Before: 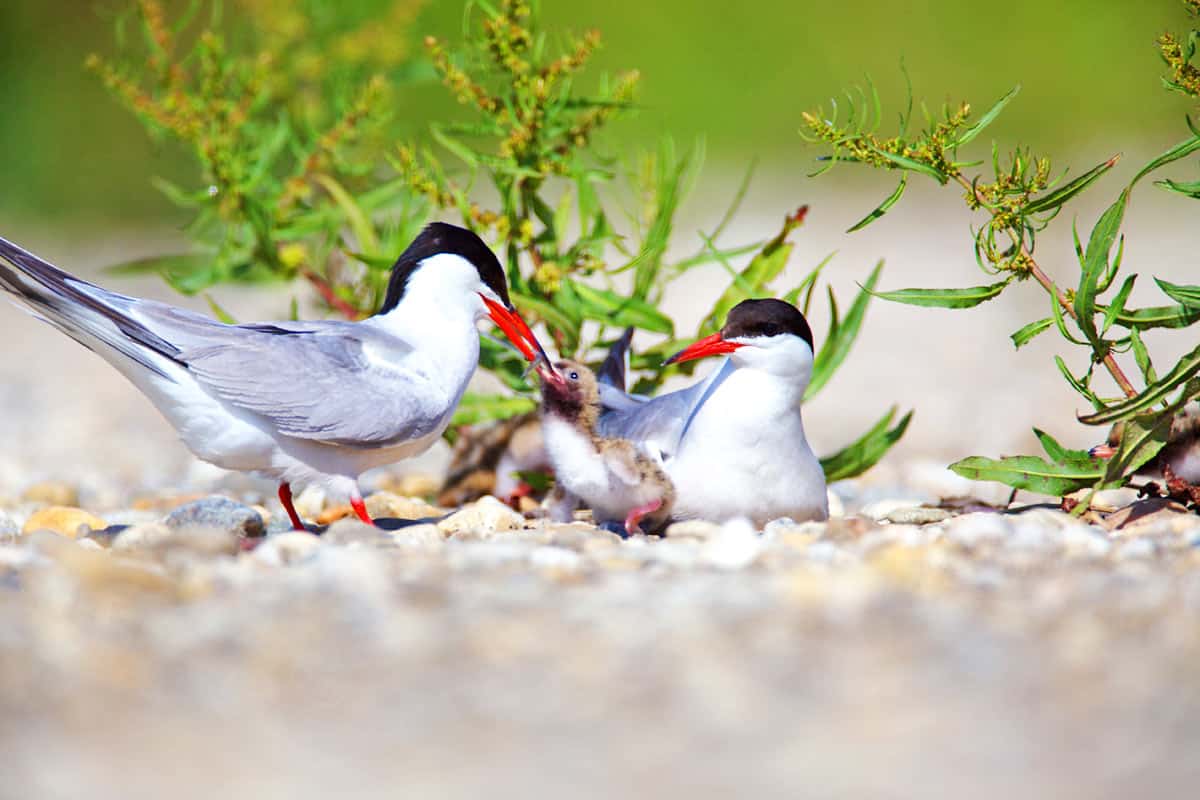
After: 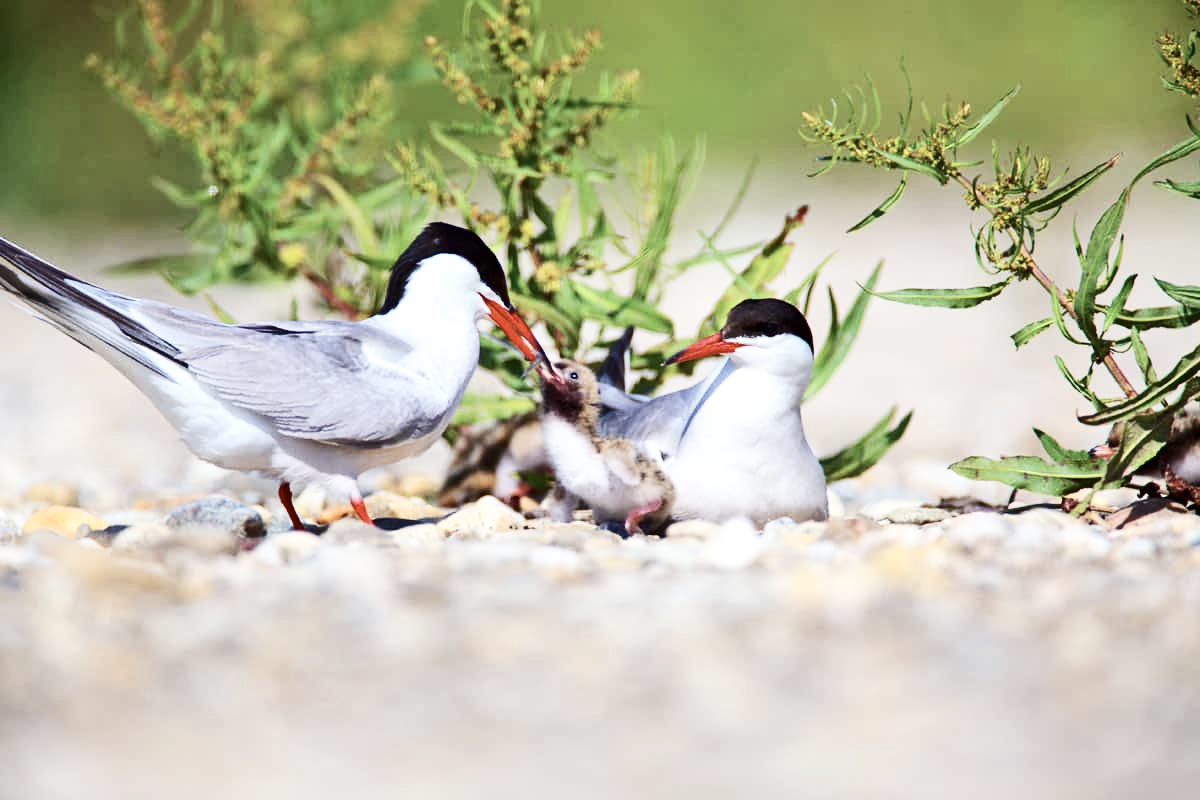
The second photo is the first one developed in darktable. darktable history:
contrast brightness saturation: contrast 0.25, saturation -0.307
